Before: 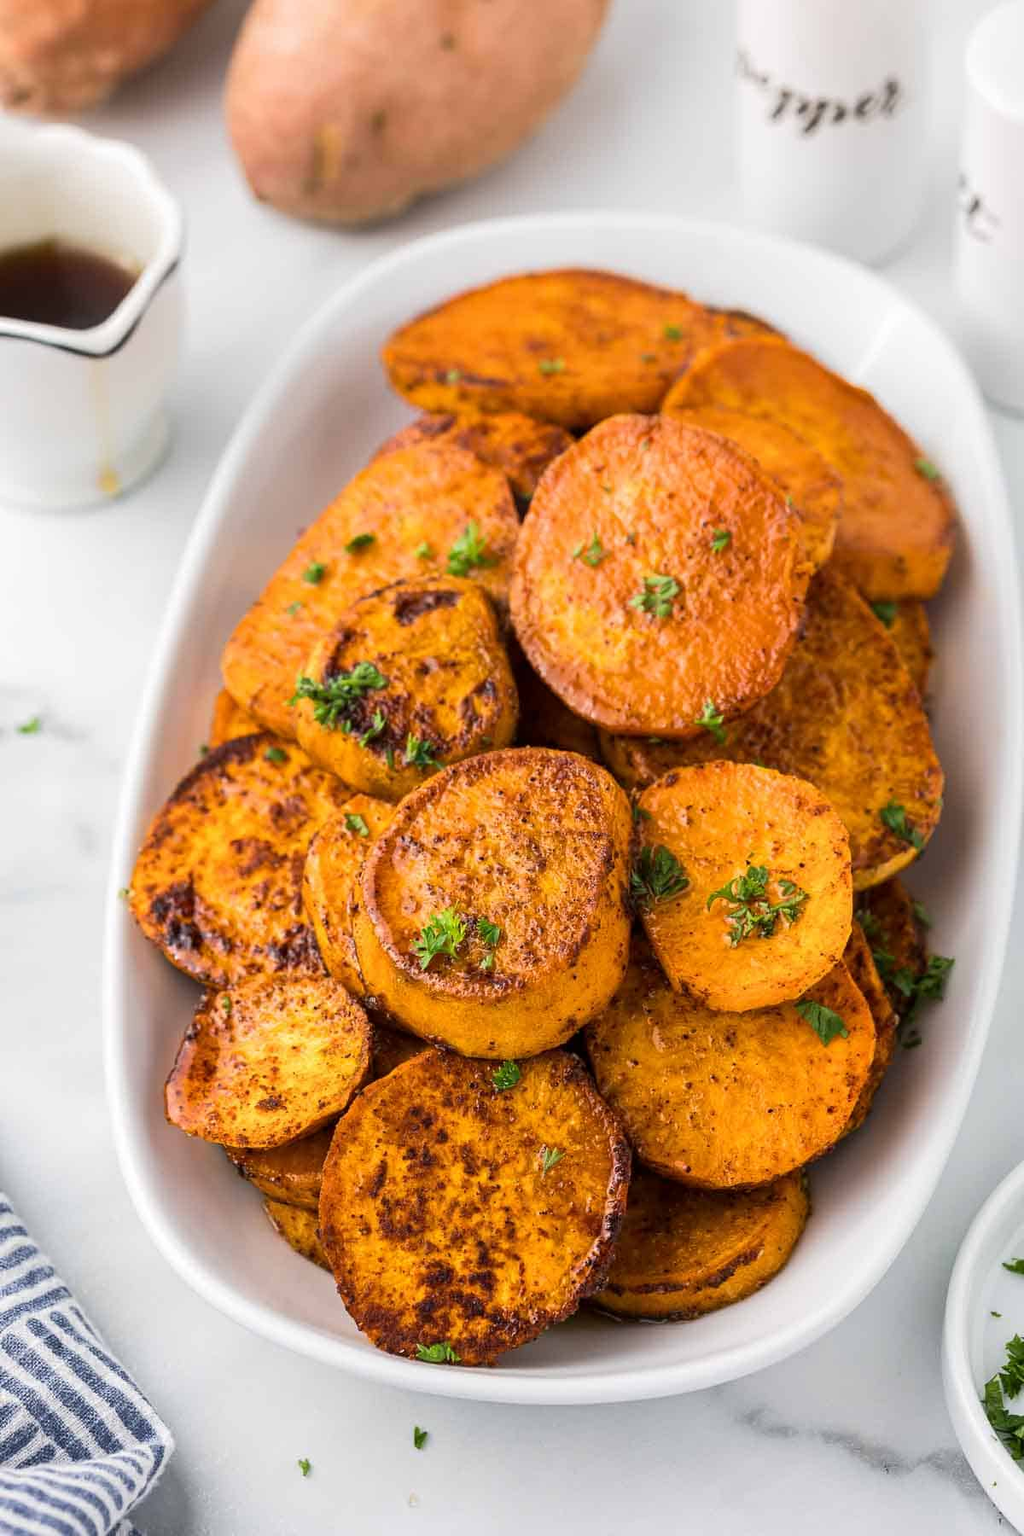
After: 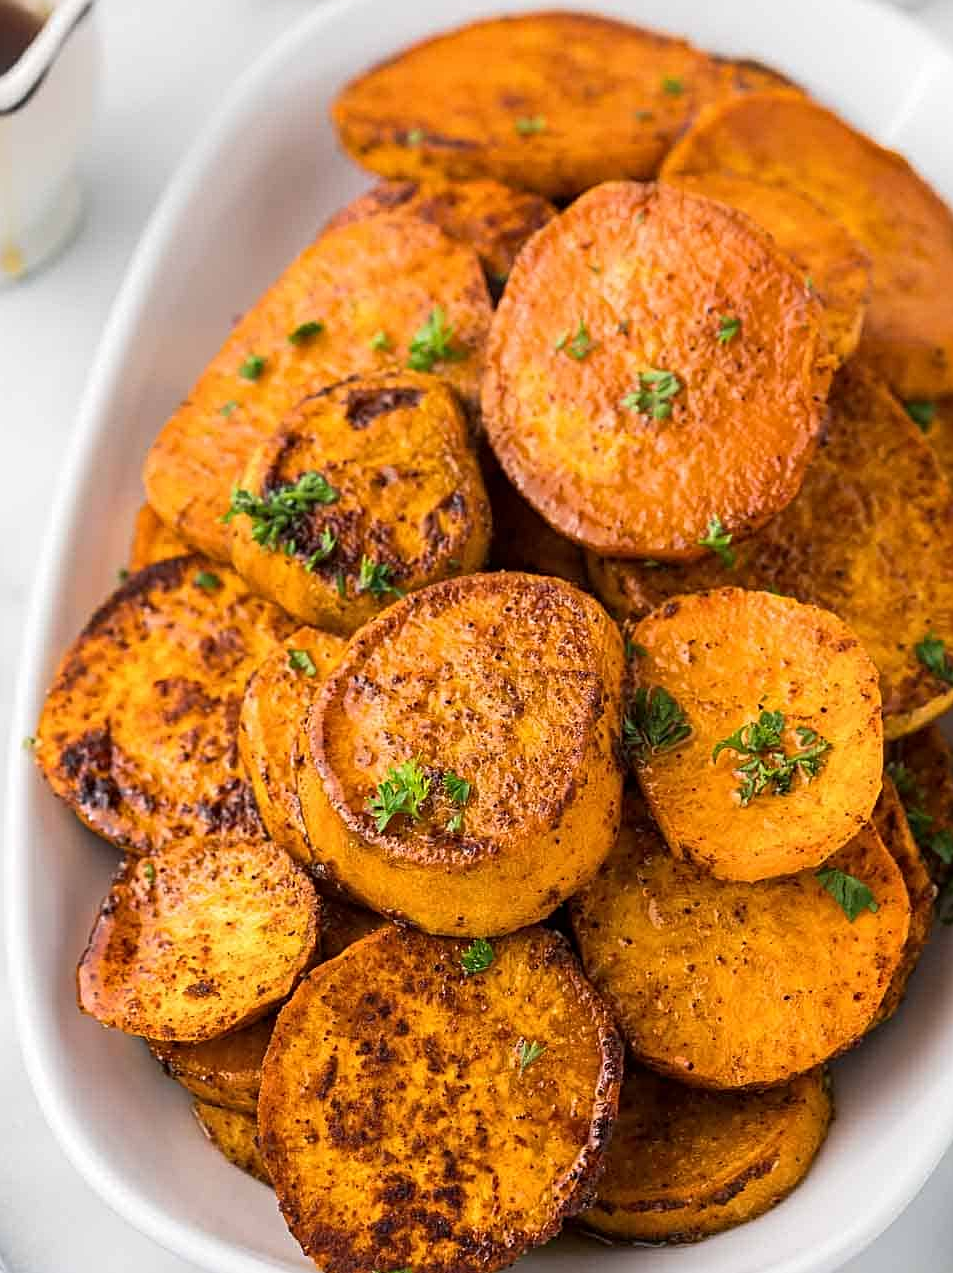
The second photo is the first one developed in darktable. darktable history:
crop: left 9.712%, top 16.928%, right 10.845%, bottom 12.332%
rgb levels: preserve colors max RGB
sharpen: radius 2.167, amount 0.381, threshold 0
